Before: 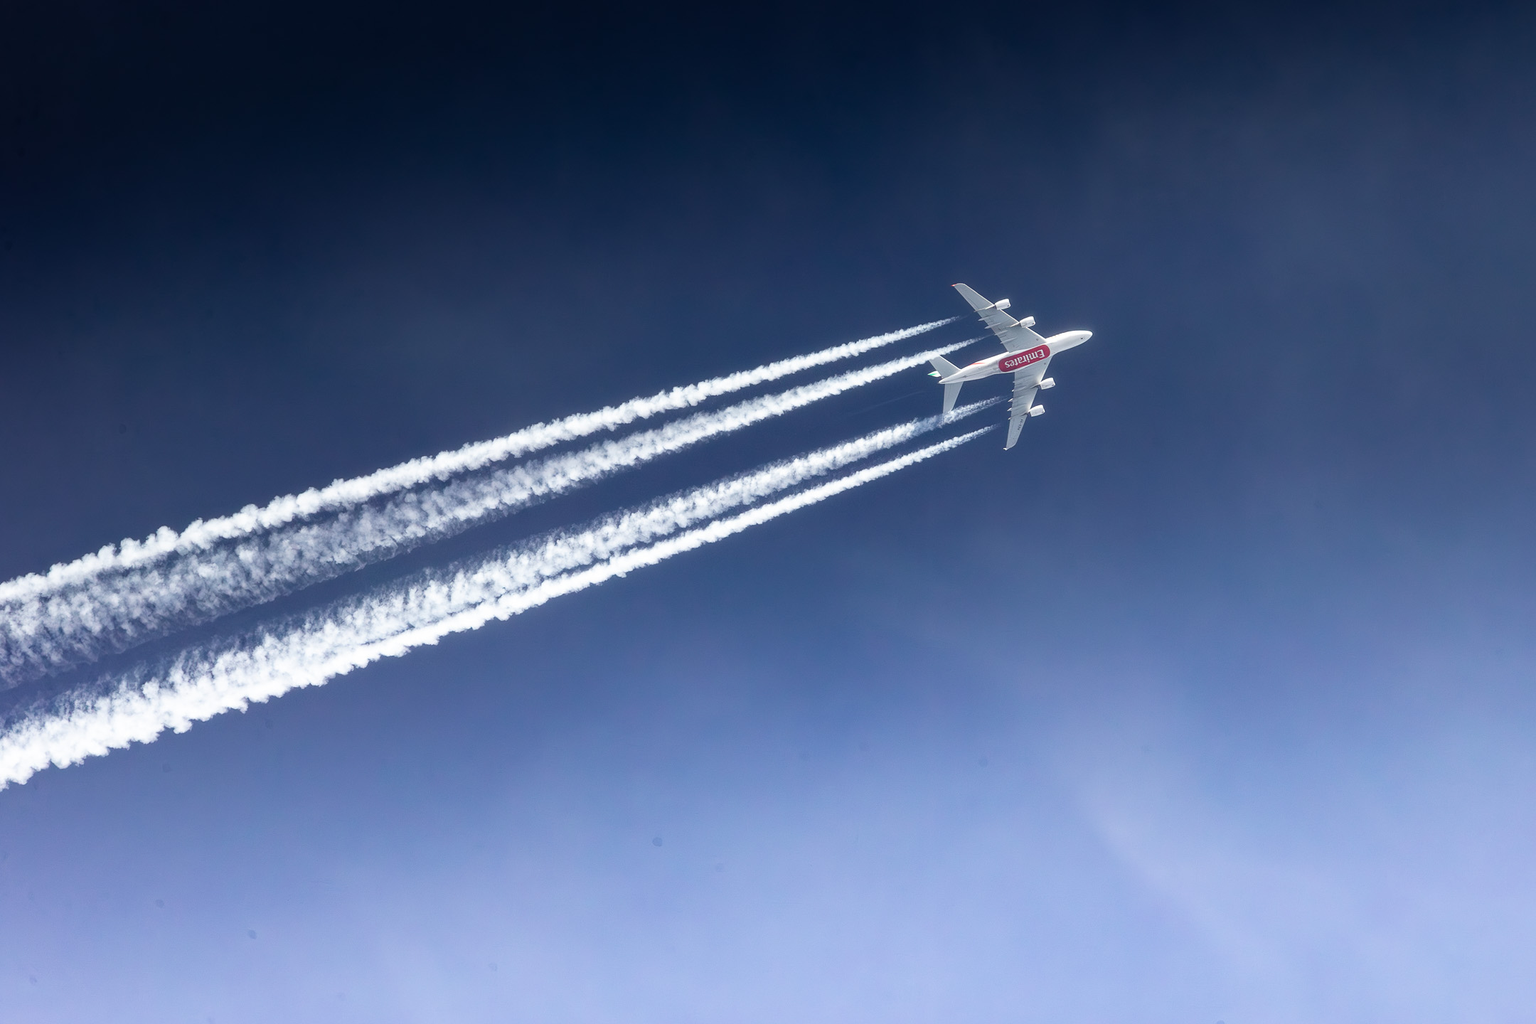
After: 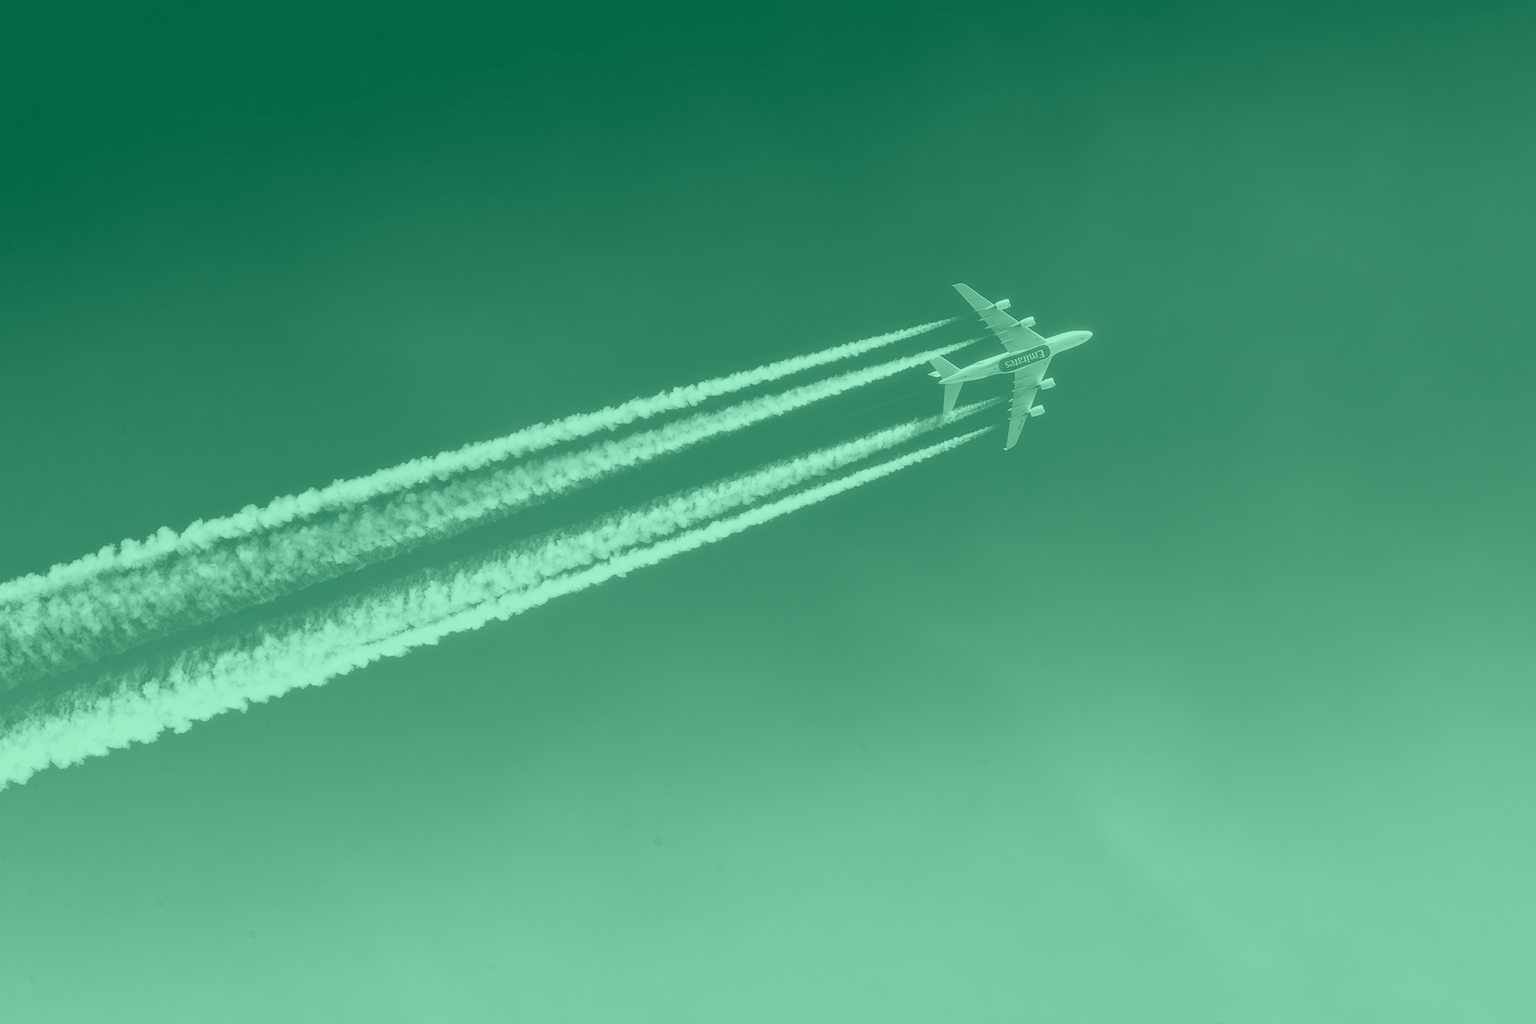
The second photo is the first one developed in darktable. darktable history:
colorize: hue 147.6°, saturation 65%, lightness 21.64%
exposure: exposure 0.236 EV, compensate highlight preservation false
